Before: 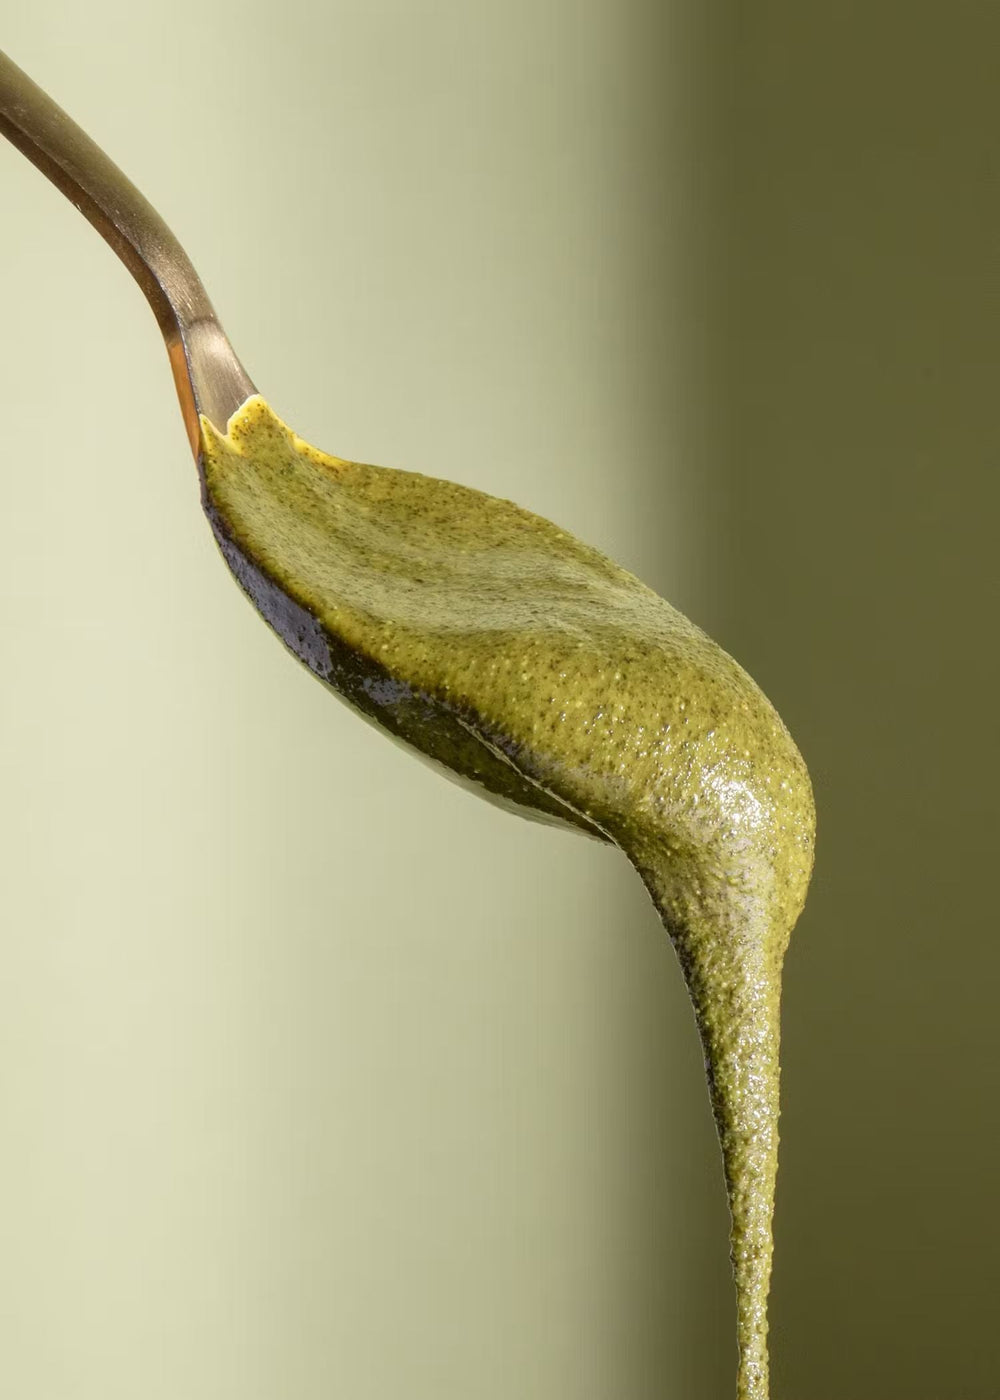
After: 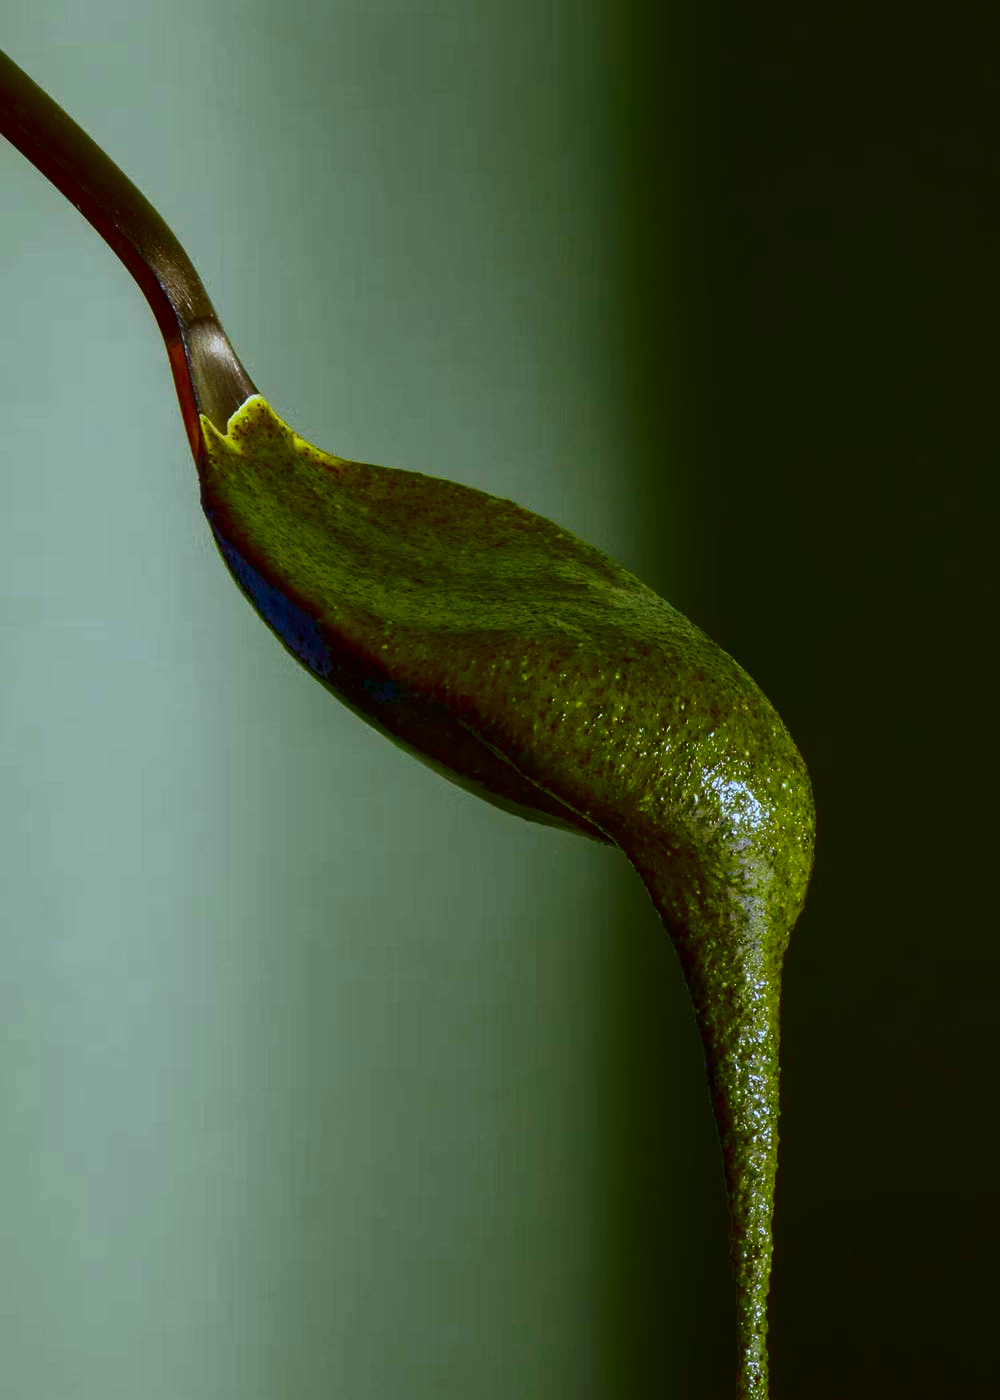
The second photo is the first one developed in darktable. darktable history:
contrast brightness saturation: brightness -1, saturation 1
white balance: red 0.926, green 1.003, blue 1.133
